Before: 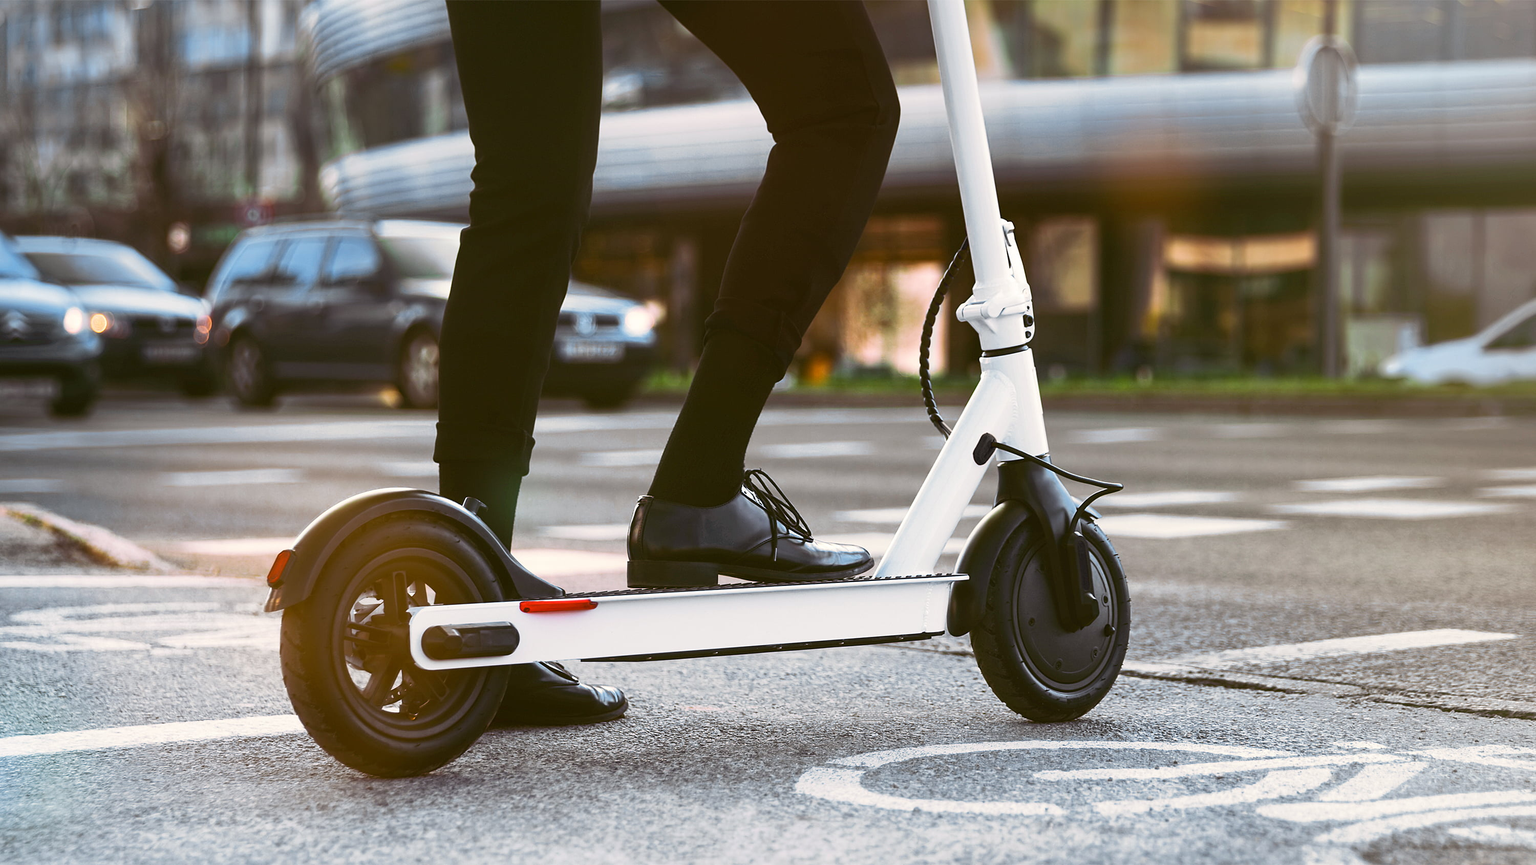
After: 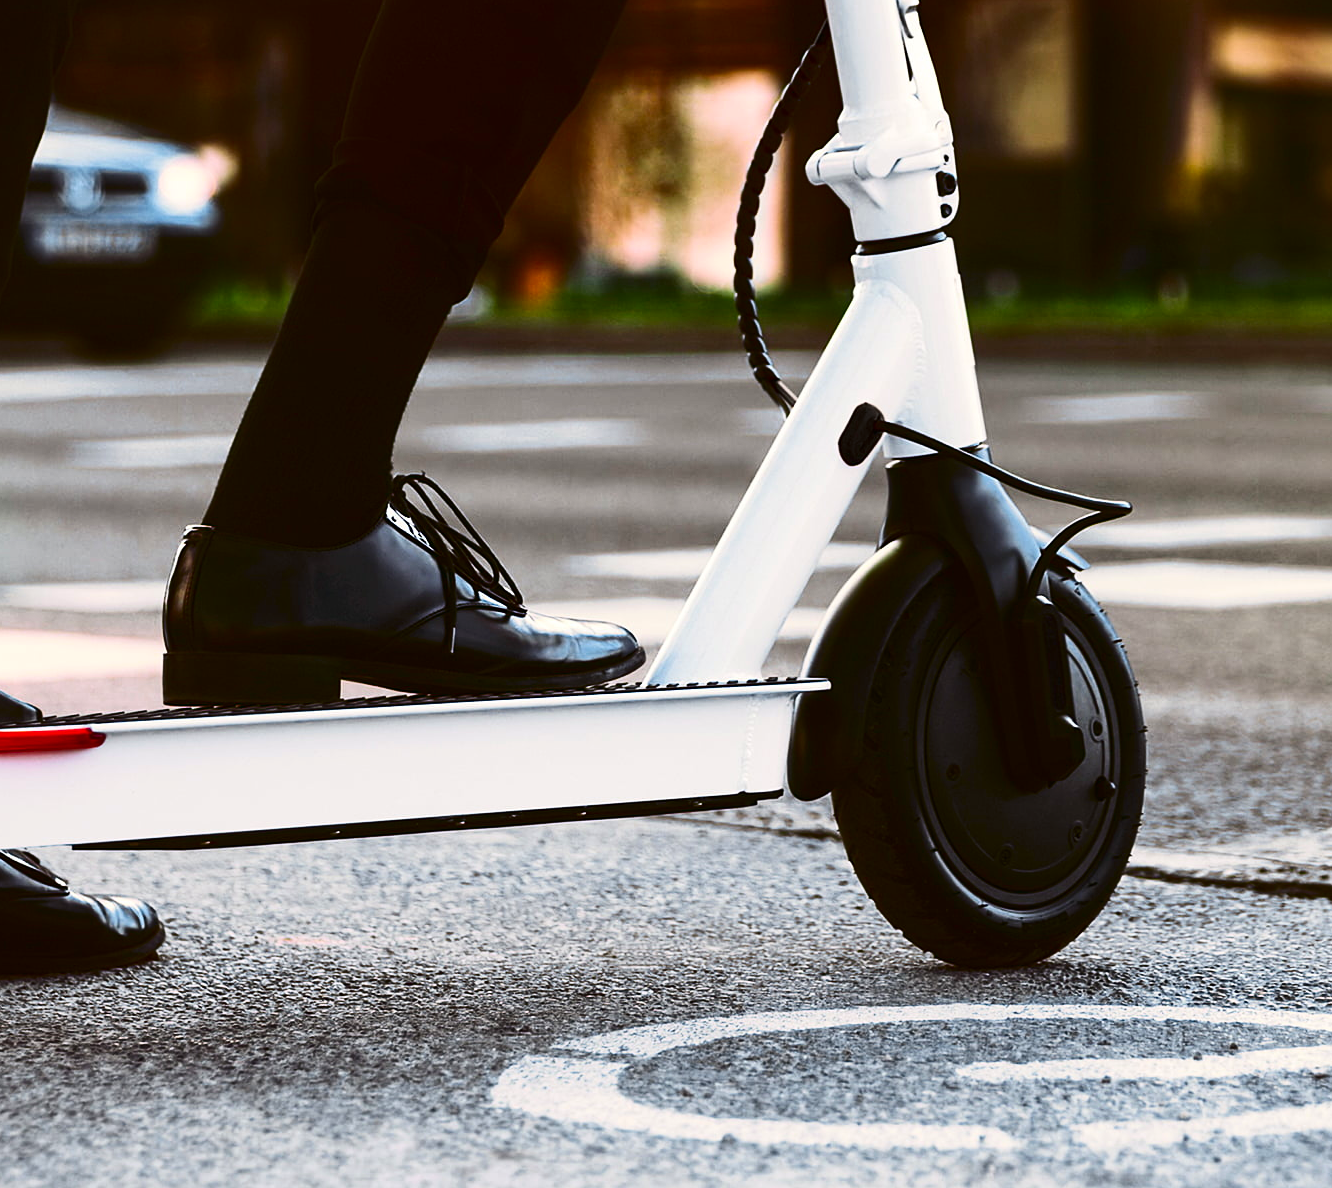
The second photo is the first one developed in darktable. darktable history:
crop: left 35.432%, top 26.233%, right 20.145%, bottom 3.432%
contrast brightness saturation: contrast 0.22, brightness -0.19, saturation 0.24
